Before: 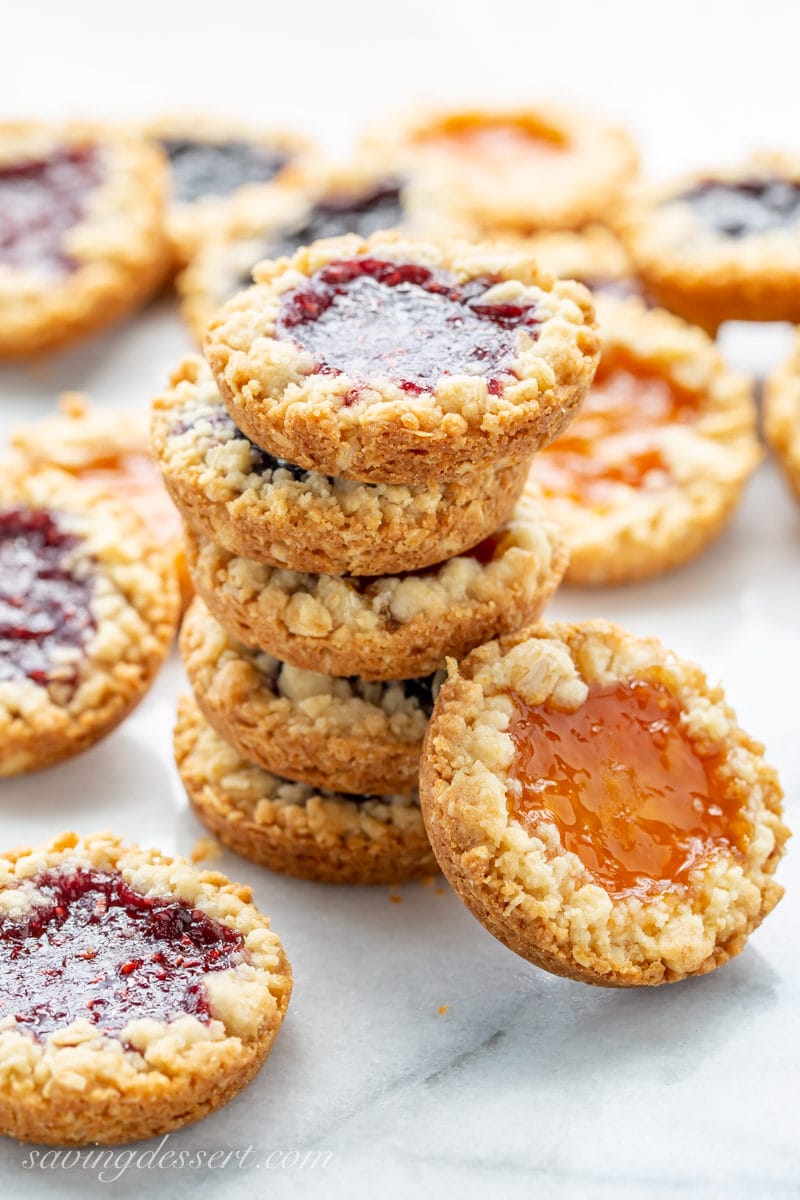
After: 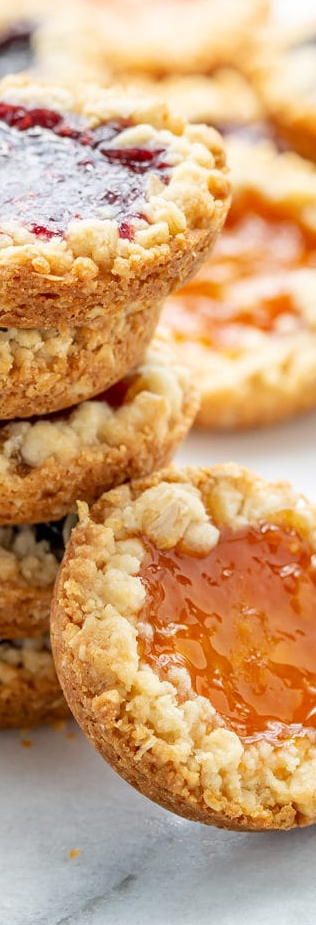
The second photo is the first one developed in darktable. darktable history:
crop: left 46.188%, top 13.028%, right 14.212%, bottom 9.835%
